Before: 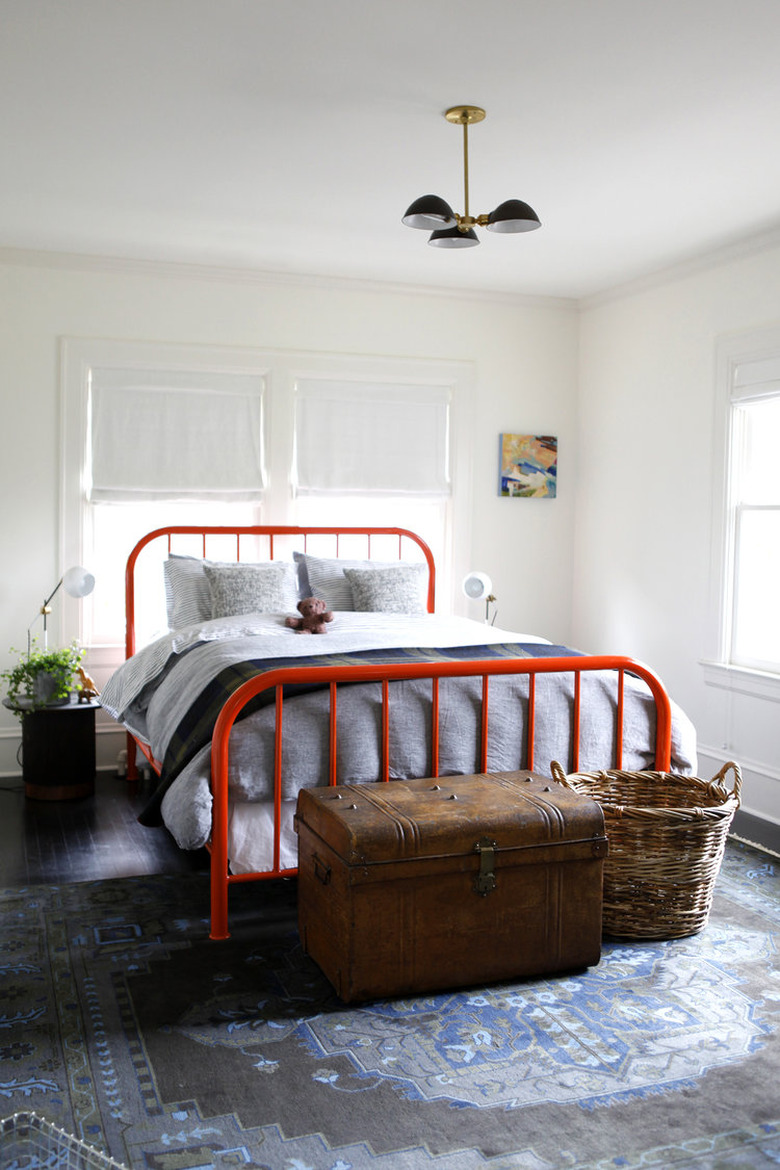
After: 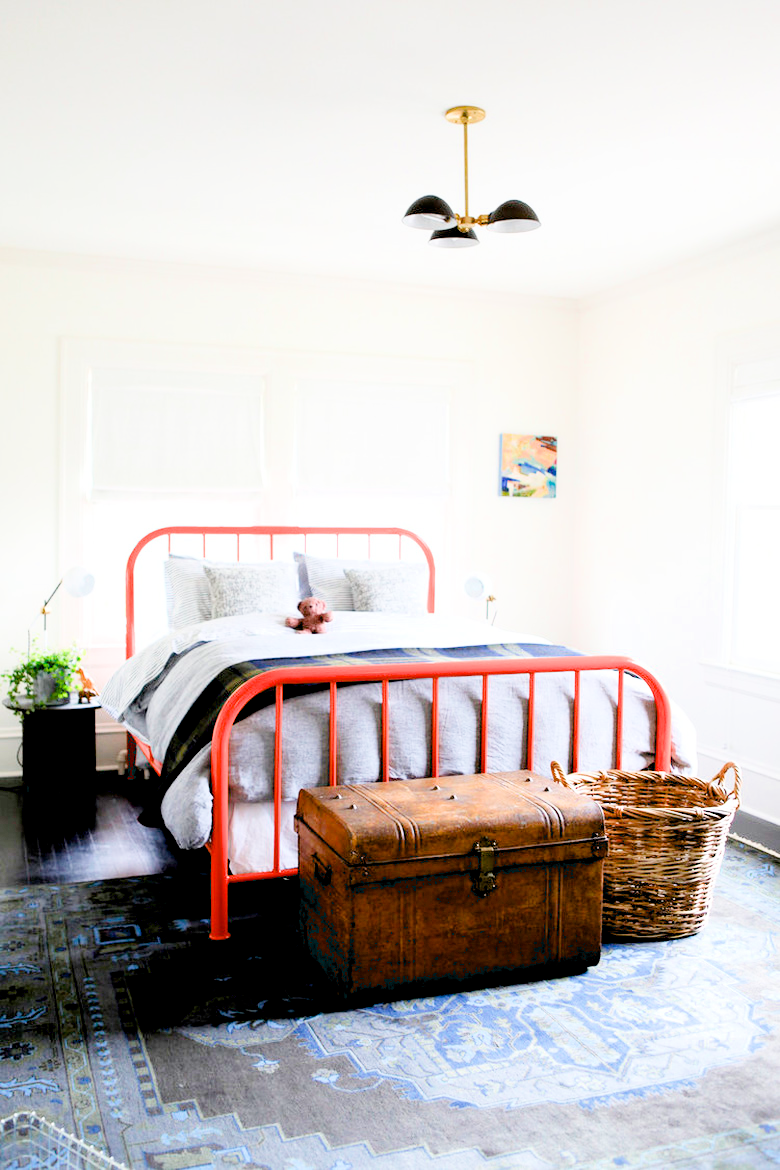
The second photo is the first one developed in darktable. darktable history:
filmic rgb: black relative exposure -7.65 EV, white relative exposure 4.56 EV, hardness 3.61
exposure: black level correction 0.005, exposure 2.067 EV, compensate highlight preservation false
